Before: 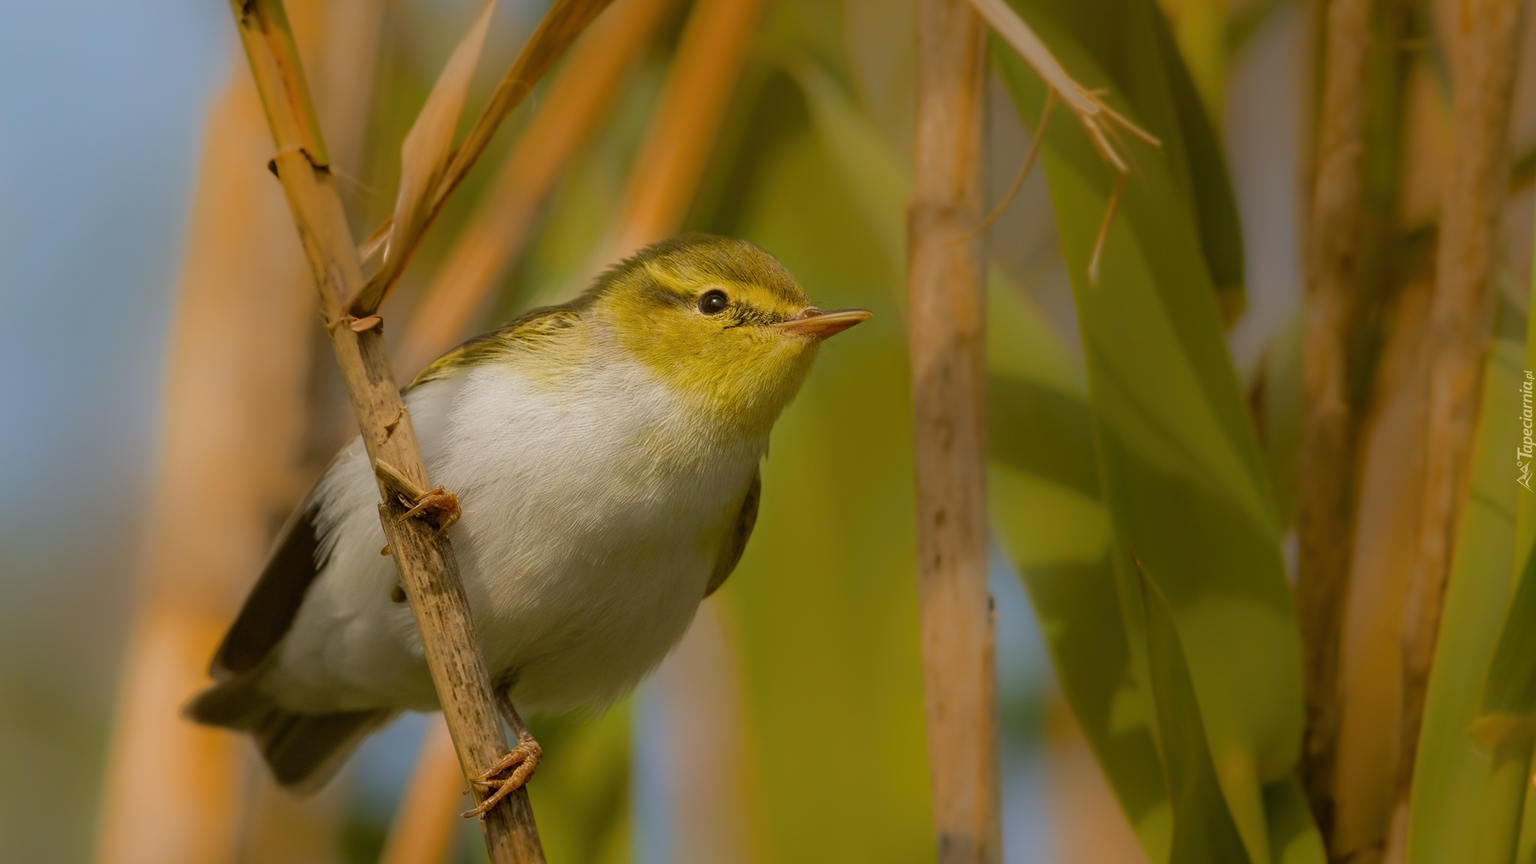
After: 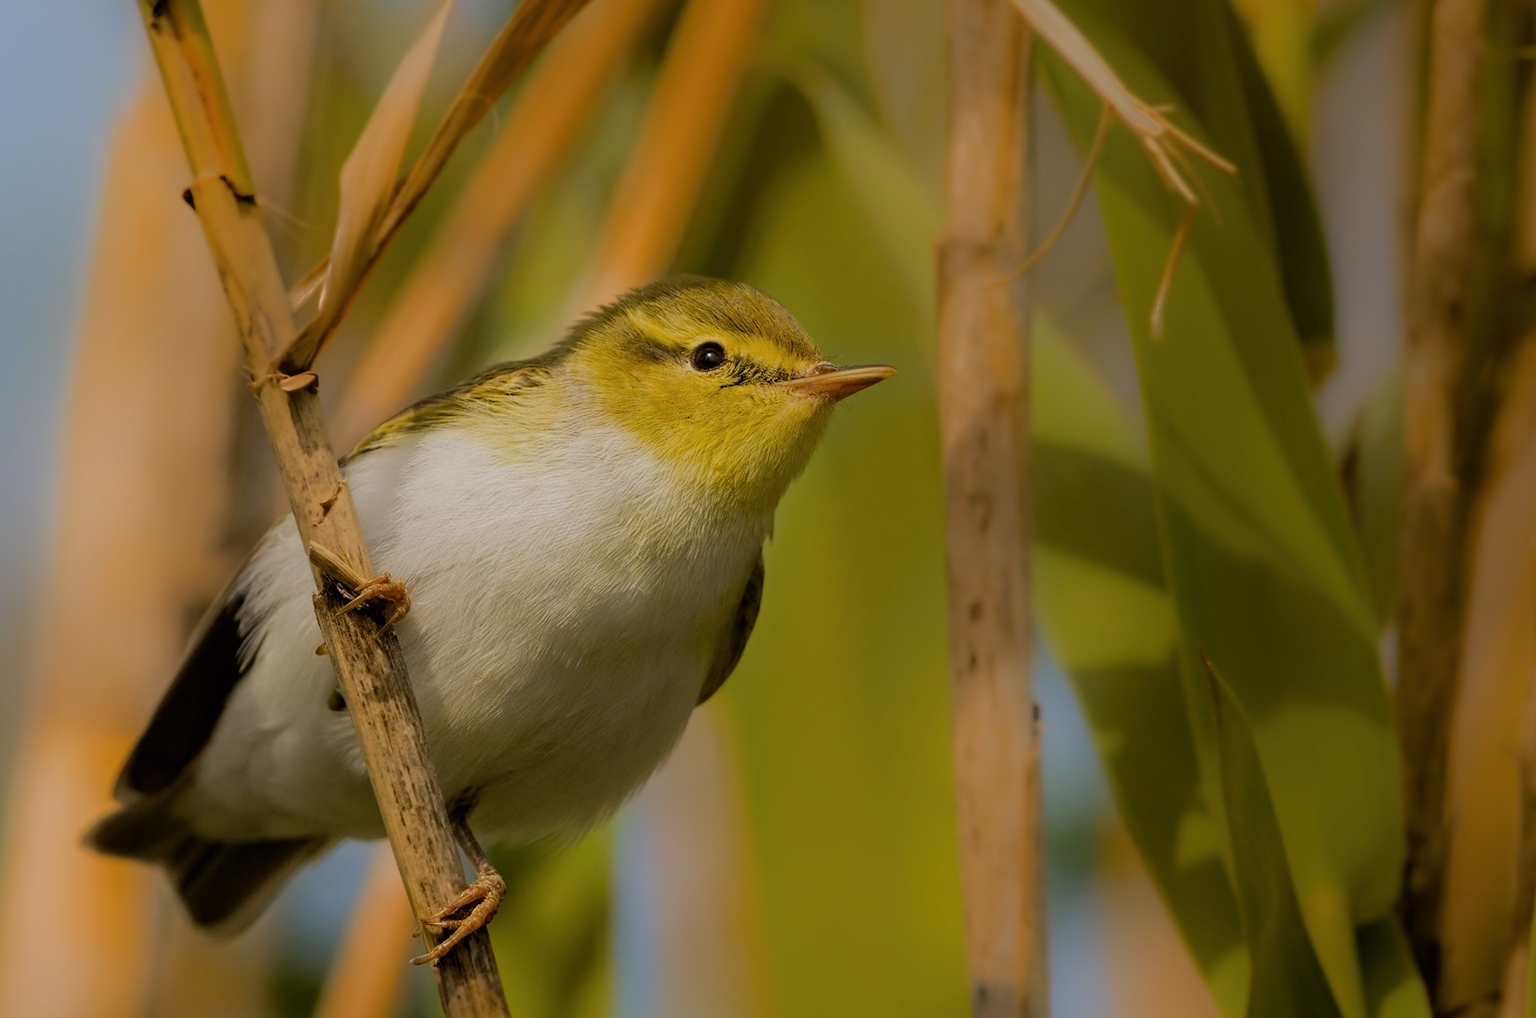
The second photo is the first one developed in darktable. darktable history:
crop: left 7.388%, right 7.805%
filmic rgb: middle gray luminance 28.76%, black relative exposure -10.32 EV, white relative exposure 5.5 EV, threshold 3.03 EV, target black luminance 0%, hardness 3.92, latitude 1.8%, contrast 1.124, highlights saturation mix 3.71%, shadows ↔ highlights balance 14.52%, iterations of high-quality reconstruction 0, enable highlight reconstruction true
